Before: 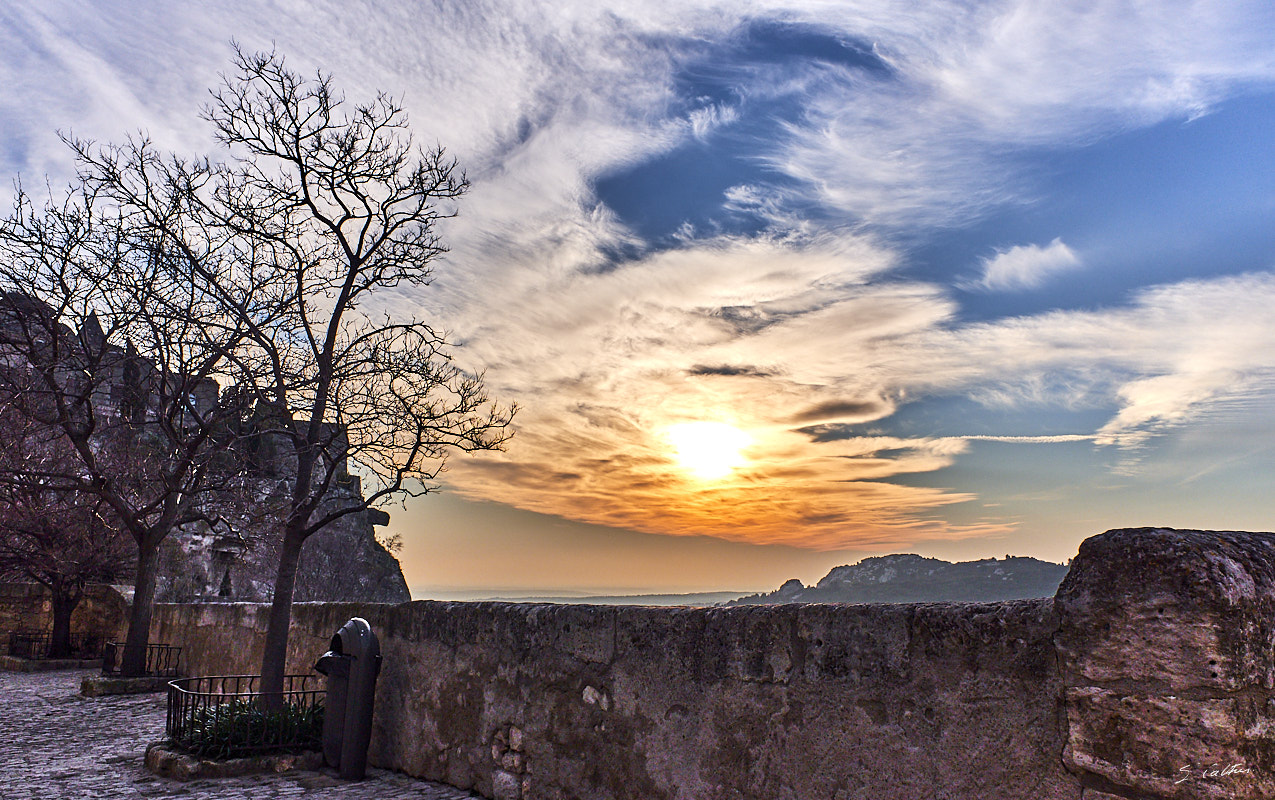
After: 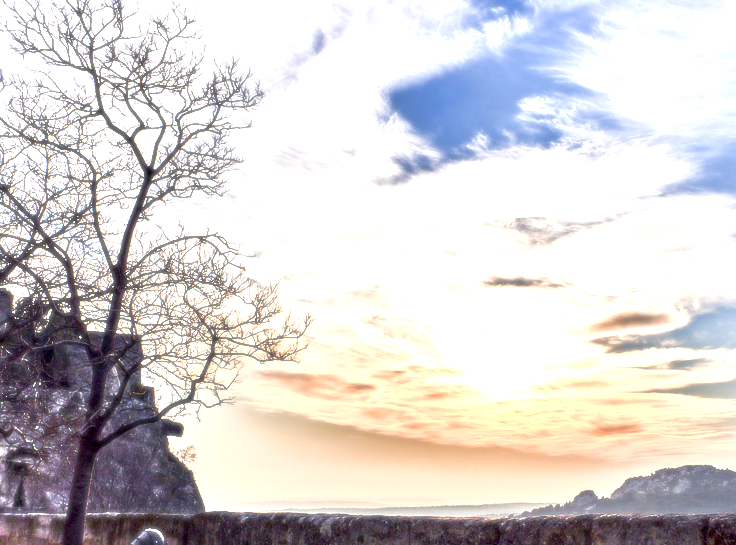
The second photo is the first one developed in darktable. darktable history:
crop: left 16.202%, top 11.208%, right 26.045%, bottom 20.557%
exposure: black level correction 0.009, exposure 1.425 EV, compensate highlight preservation false
soften: size 8.67%, mix 49%
